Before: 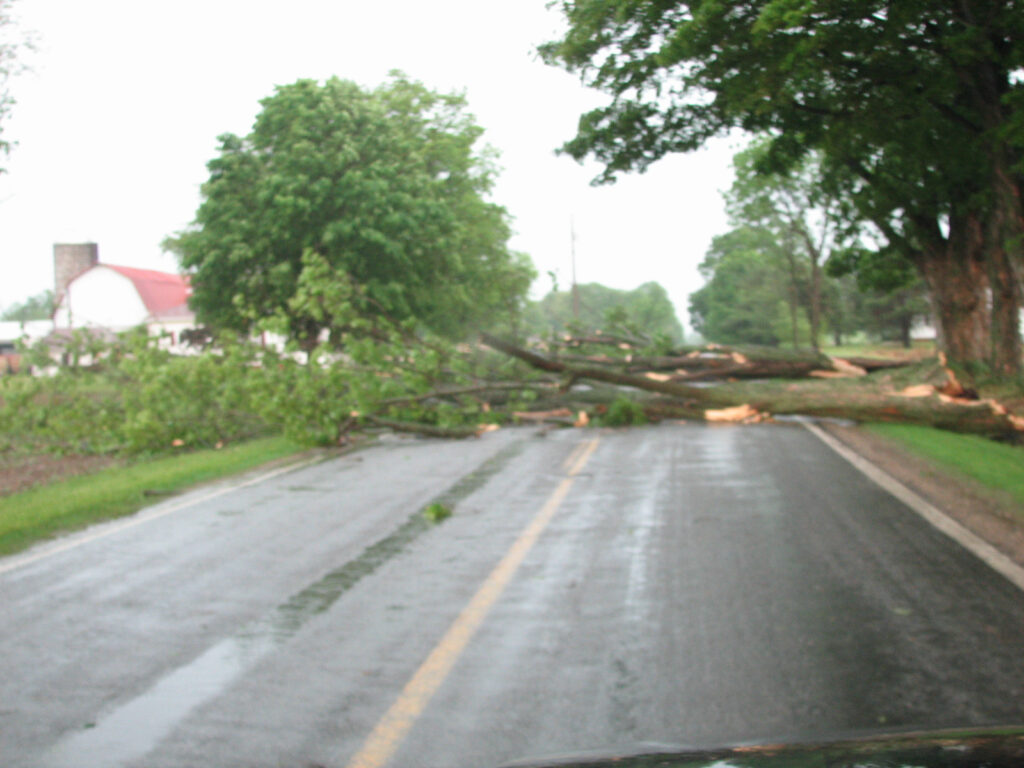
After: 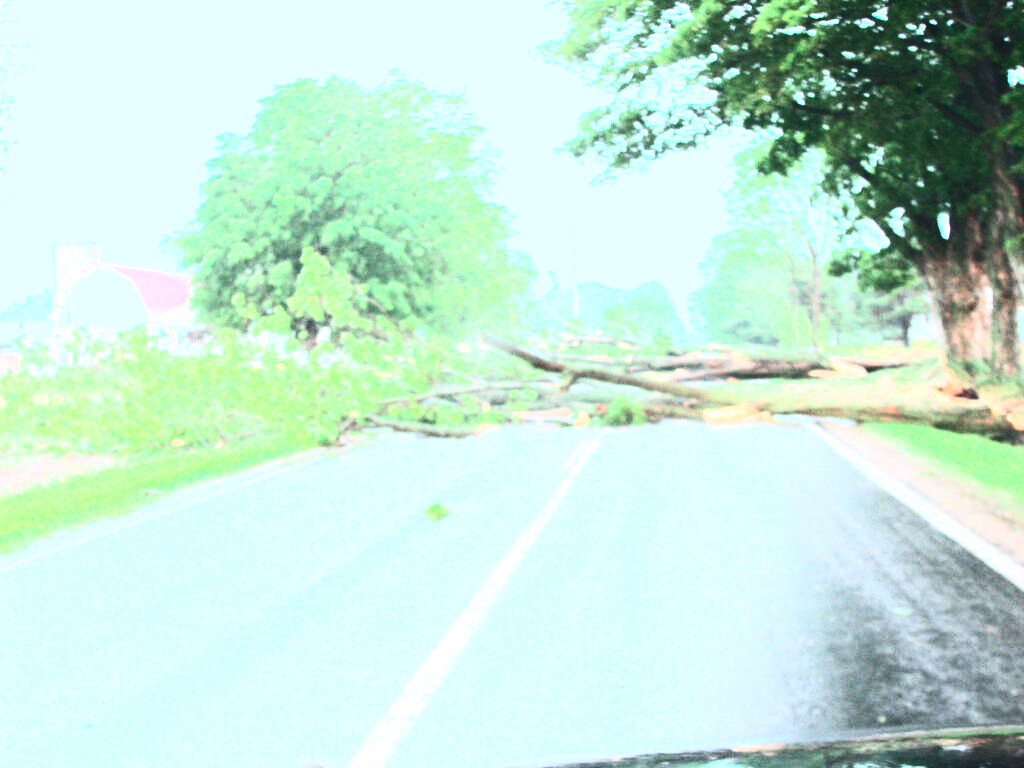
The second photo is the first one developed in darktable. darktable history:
exposure: black level correction 0, exposure 1.5 EV, compensate exposure bias true, compensate highlight preservation false
color calibration: x 0.38, y 0.391, temperature 4086.74 K
contrast brightness saturation: contrast 0.62, brightness 0.34, saturation 0.14
